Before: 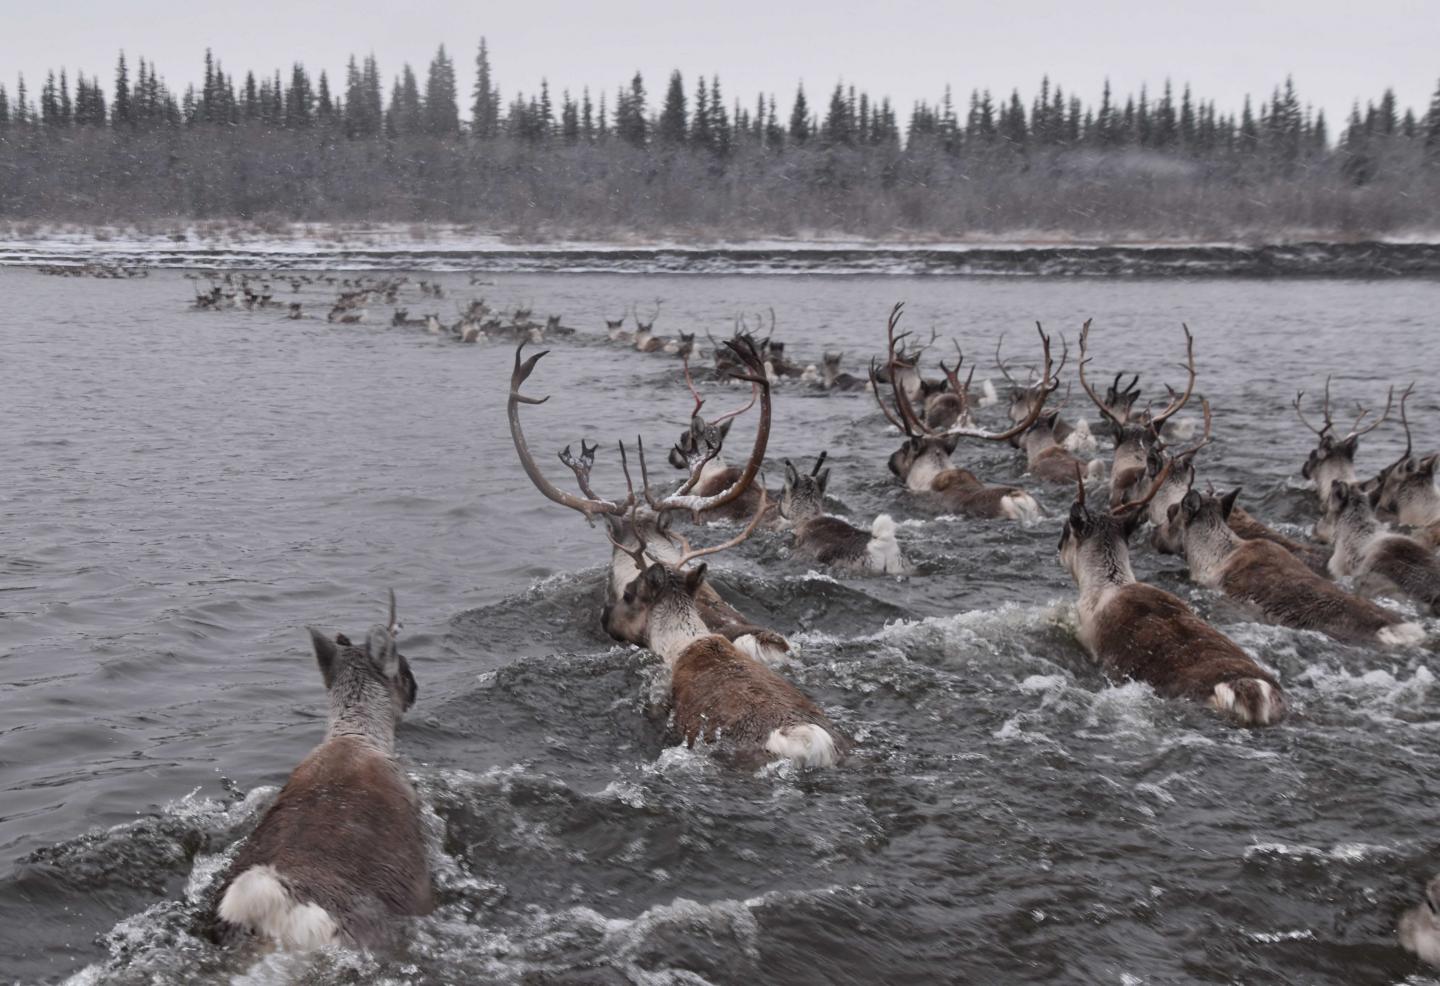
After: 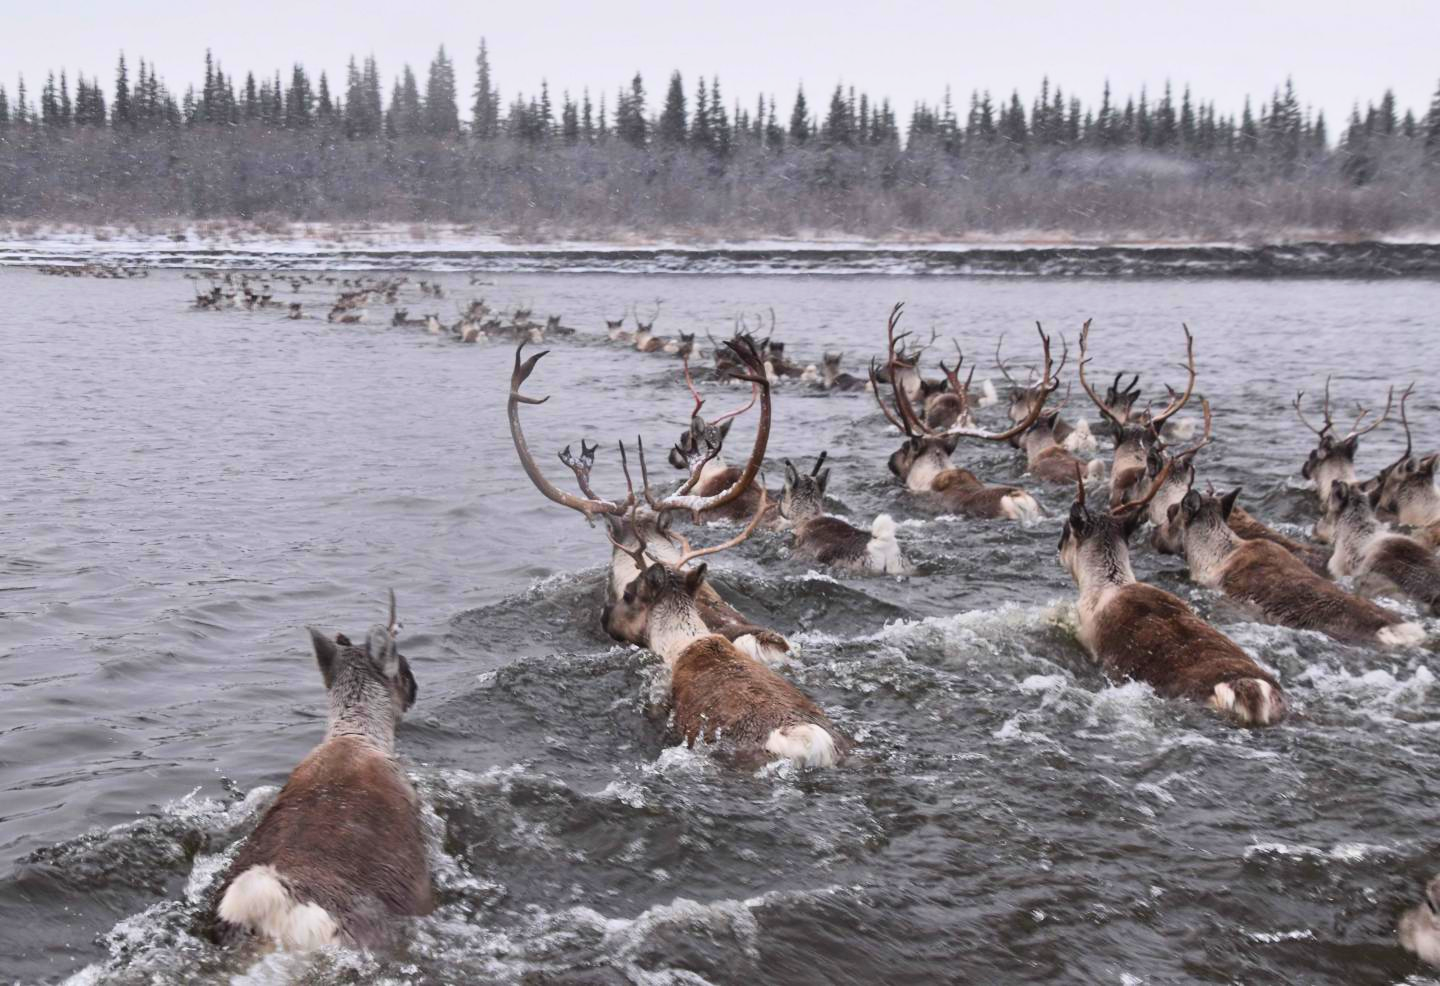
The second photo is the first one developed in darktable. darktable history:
contrast brightness saturation: contrast 0.2, brightness 0.161, saturation 0.219
velvia: on, module defaults
